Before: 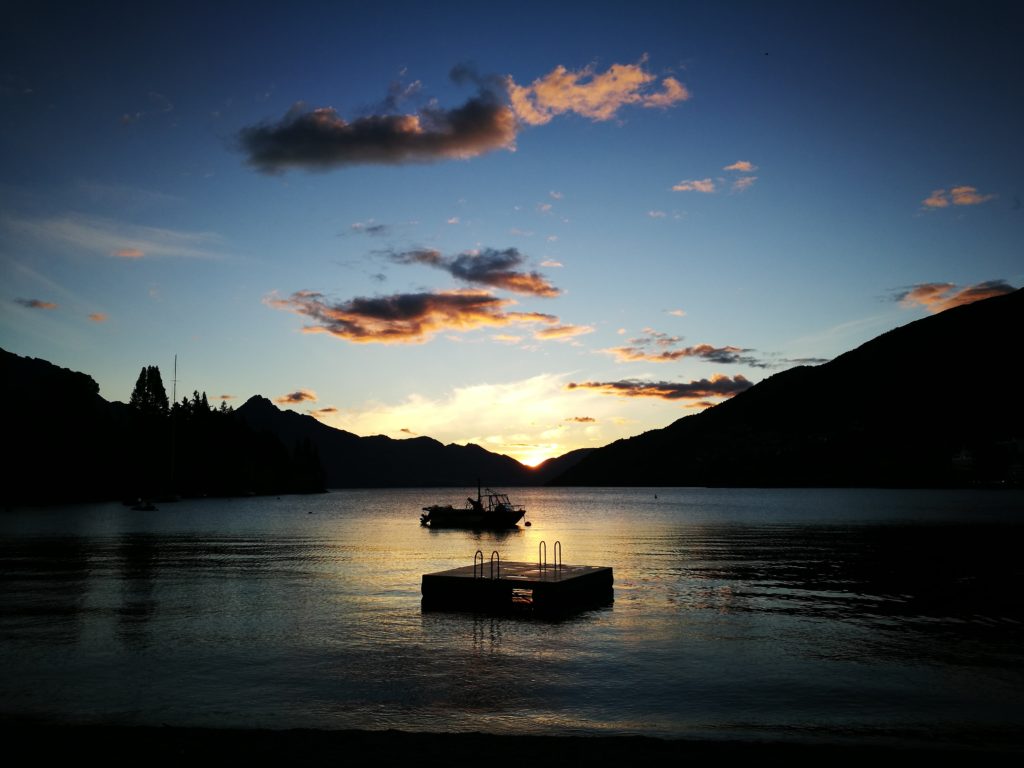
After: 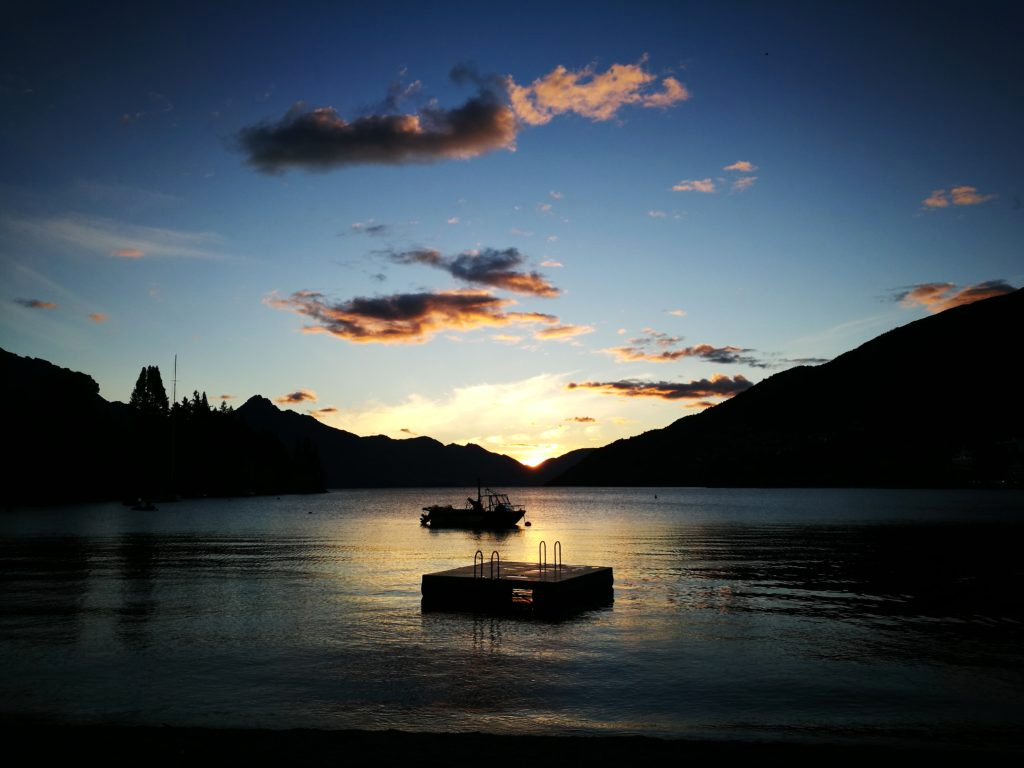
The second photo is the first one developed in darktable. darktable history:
contrast brightness saturation: contrast 0.083, saturation 0.022
